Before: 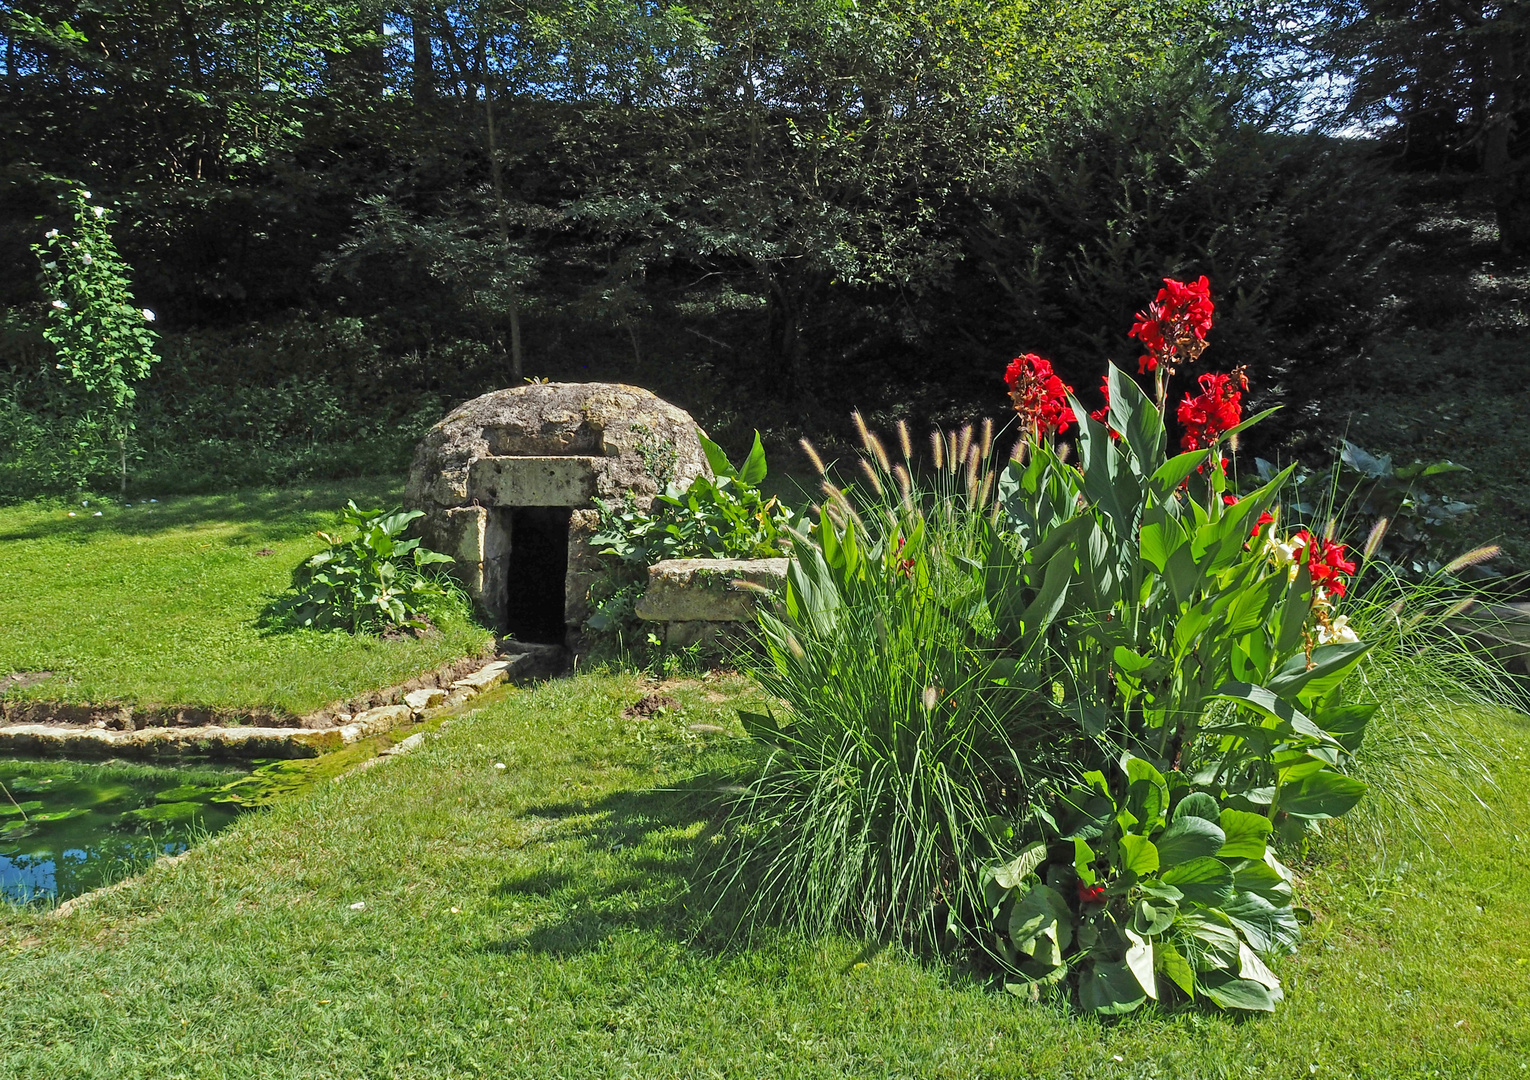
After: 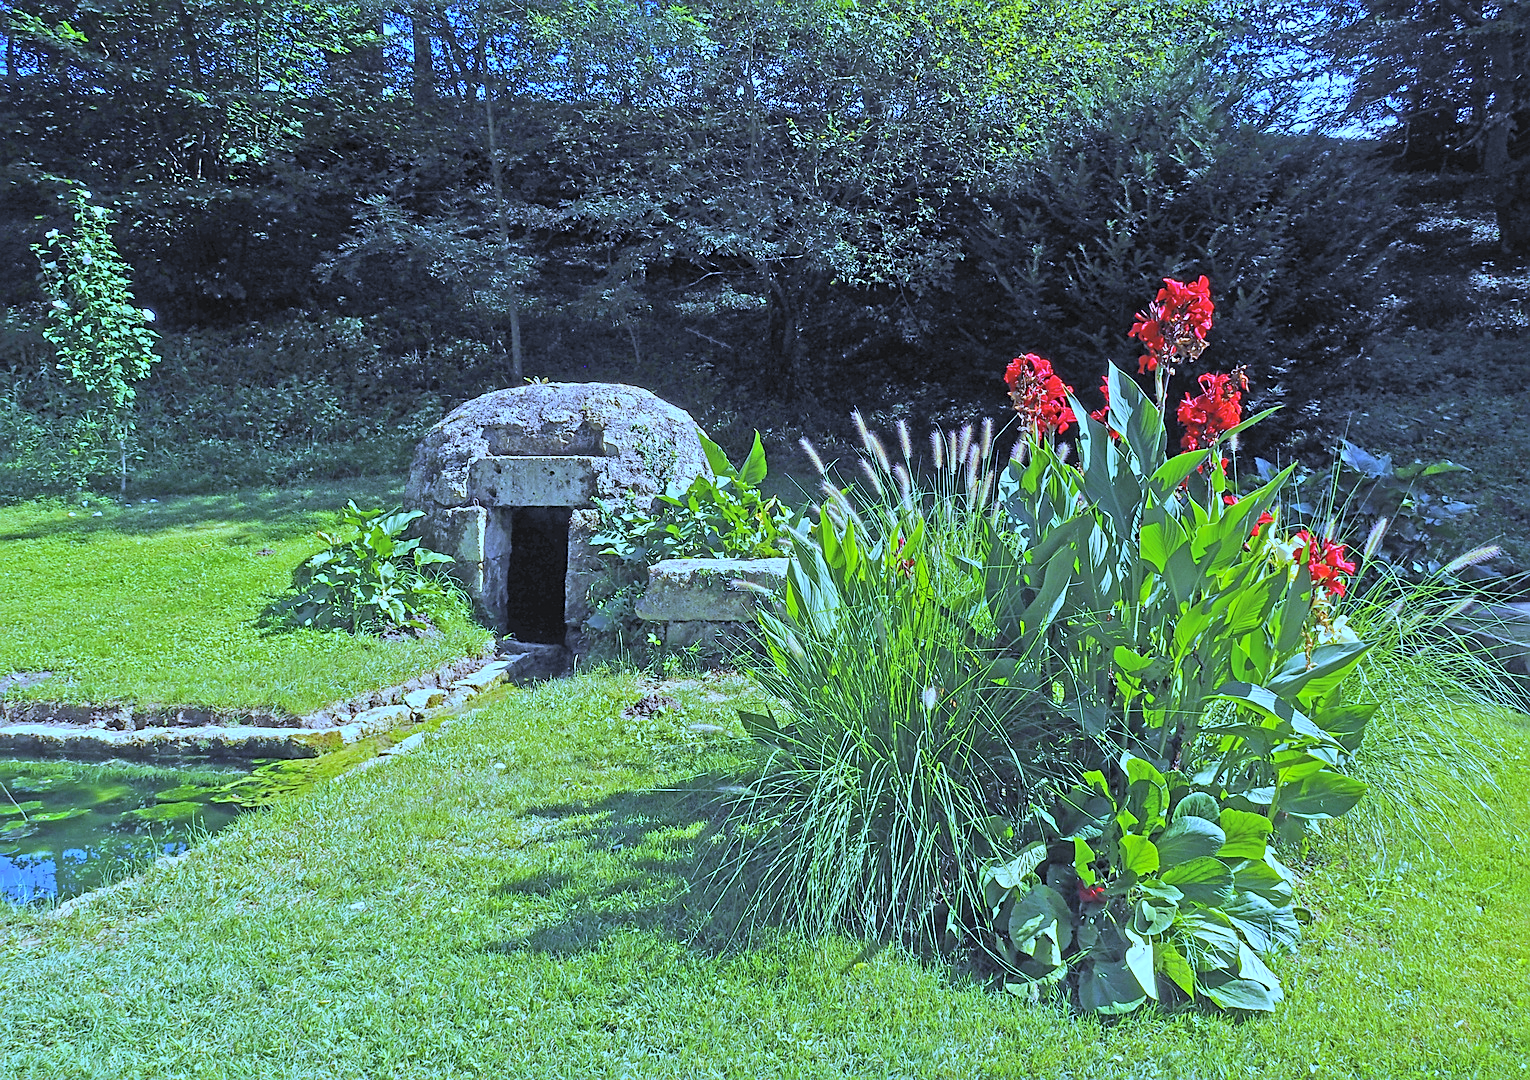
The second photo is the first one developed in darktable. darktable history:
white balance: red 0.766, blue 1.537
sharpen: on, module defaults
contrast brightness saturation: contrast 0.1, brightness 0.3, saturation 0.14
